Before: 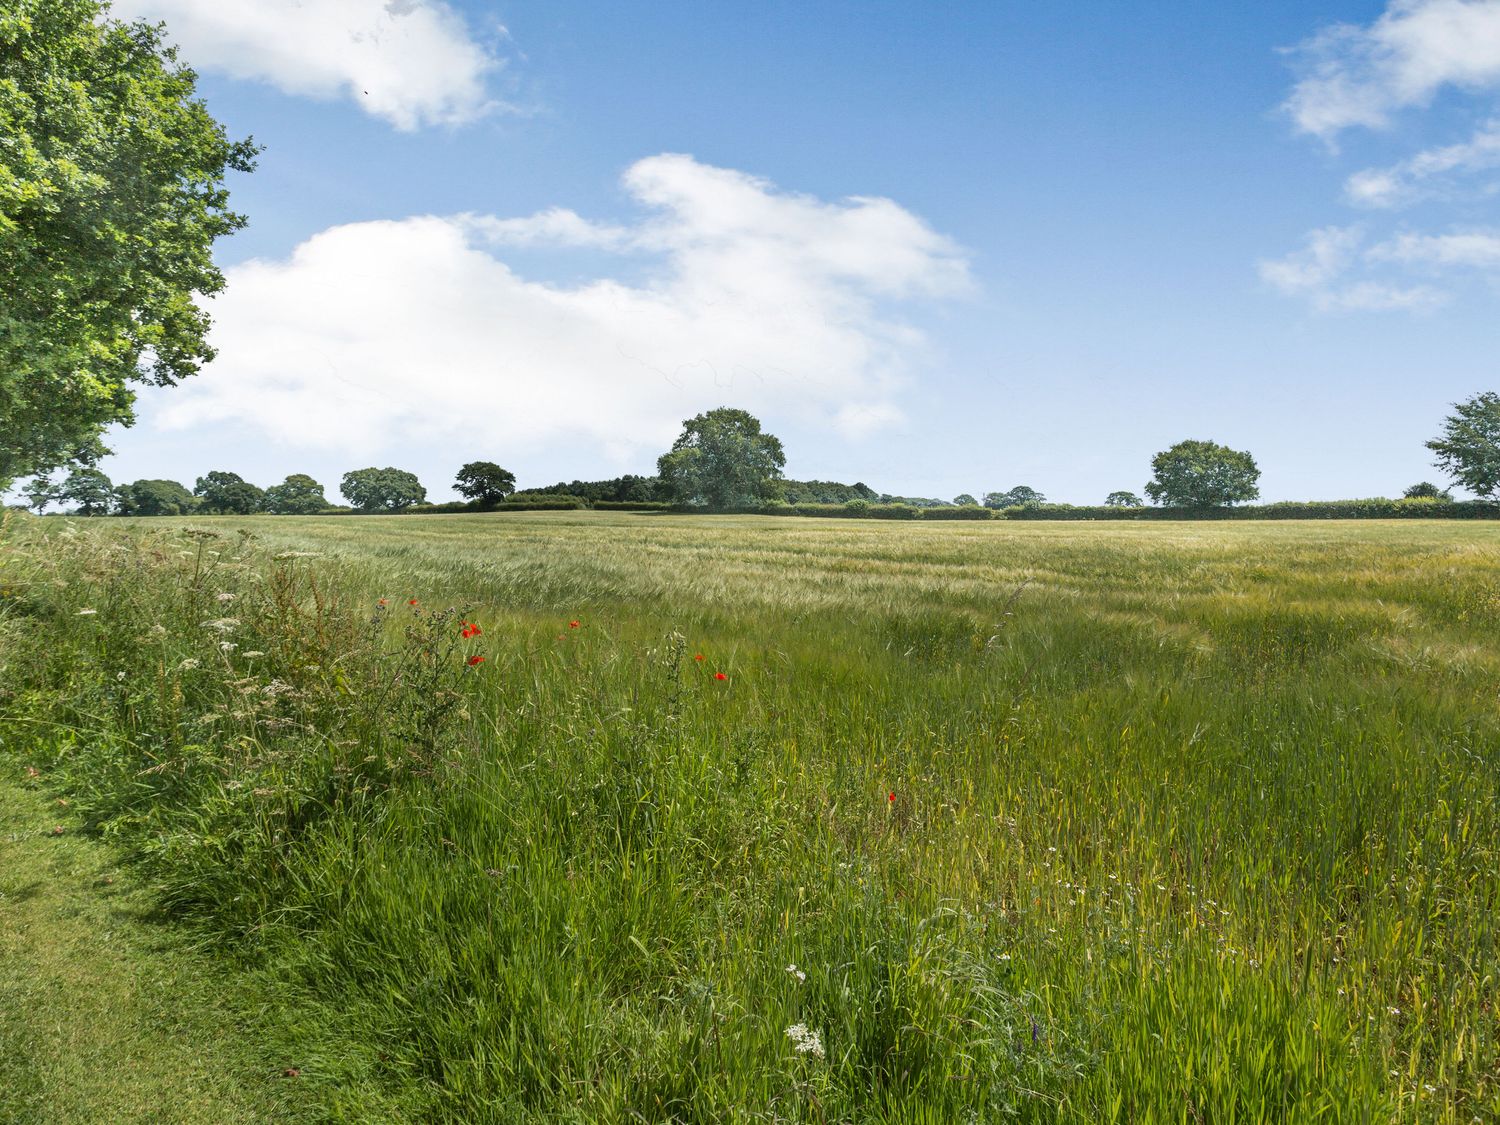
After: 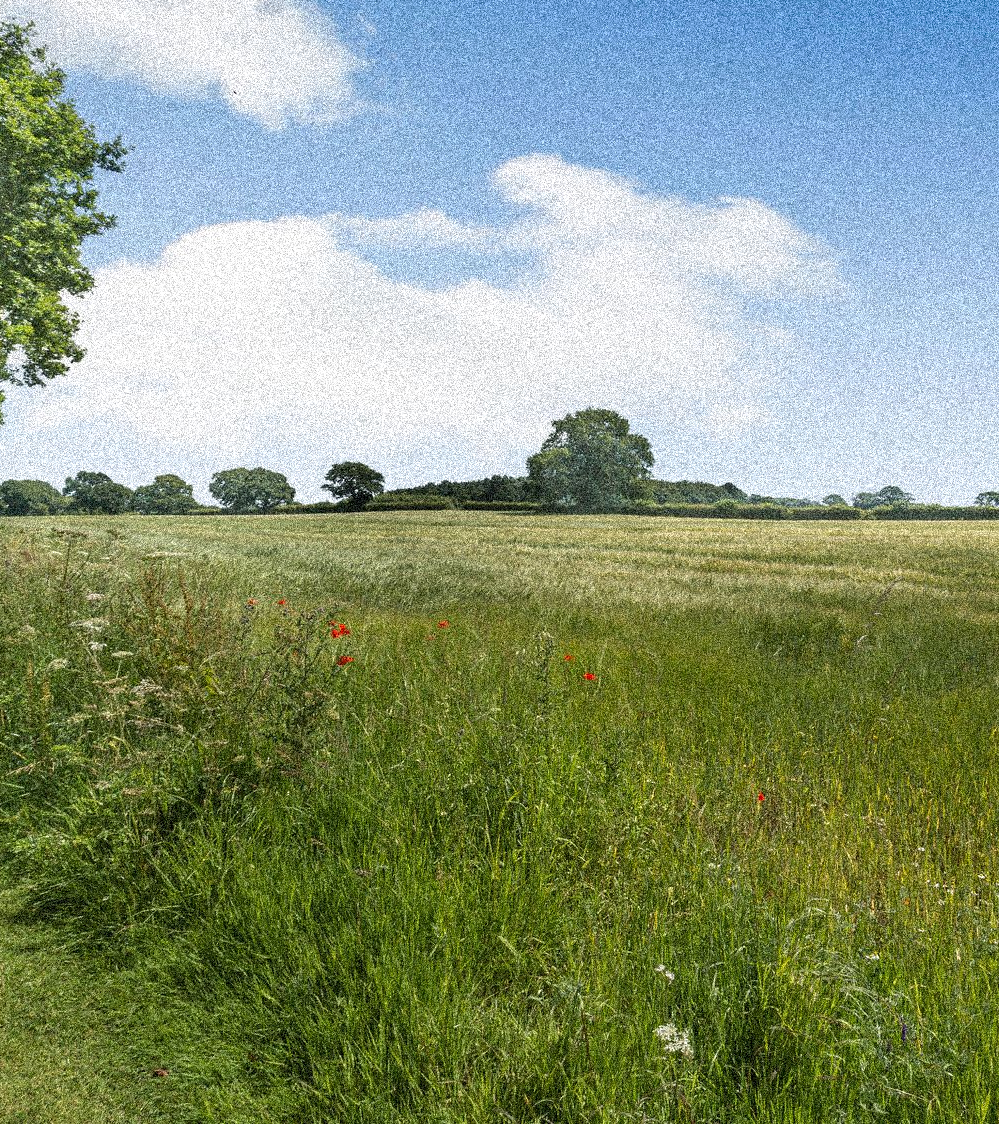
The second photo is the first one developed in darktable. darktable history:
grain: coarseness 3.75 ISO, strength 100%, mid-tones bias 0%
crop and rotate: left 8.786%, right 24.548%
